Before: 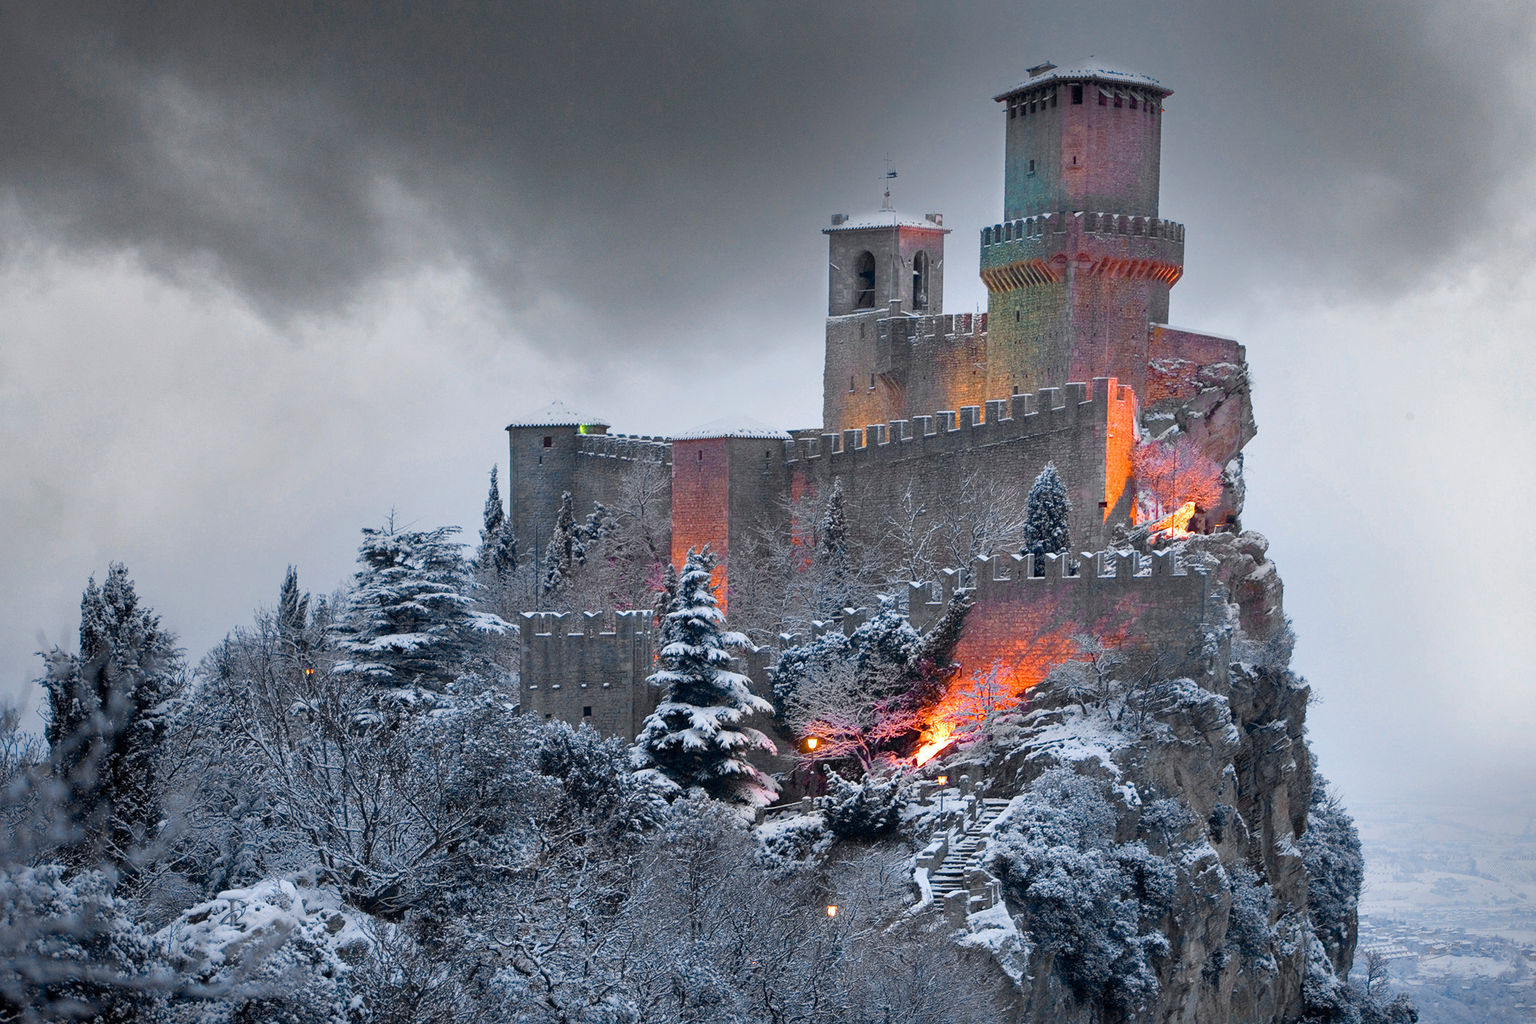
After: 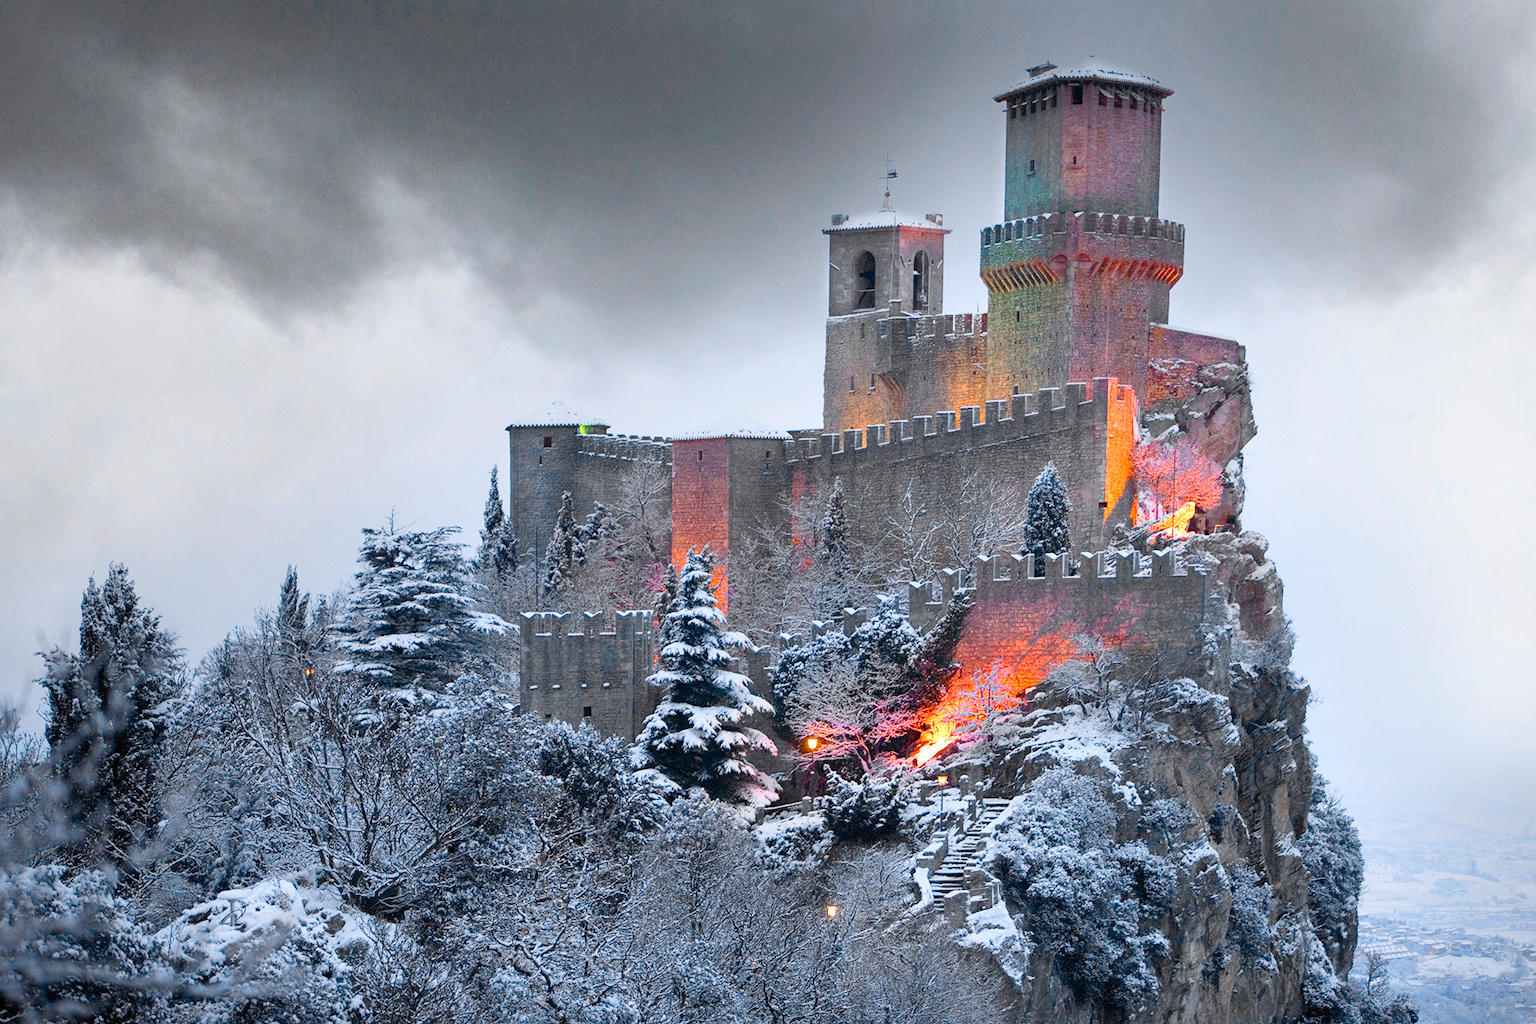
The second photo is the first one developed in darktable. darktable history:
contrast brightness saturation: contrast 0.2, brightness 0.16, saturation 0.22
